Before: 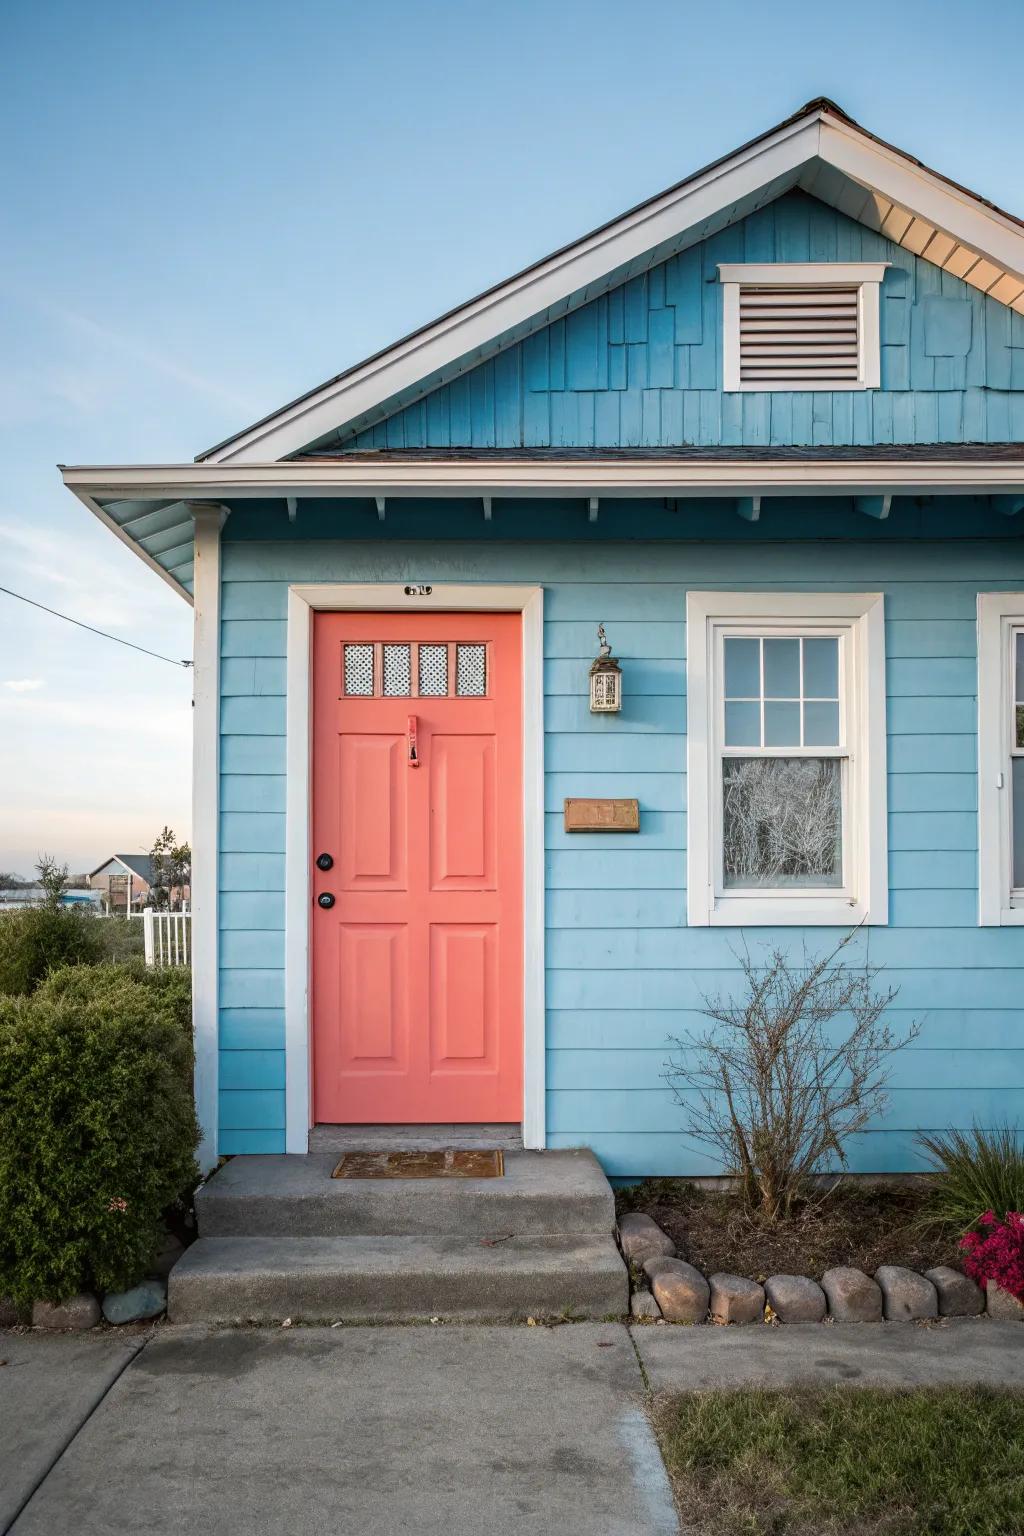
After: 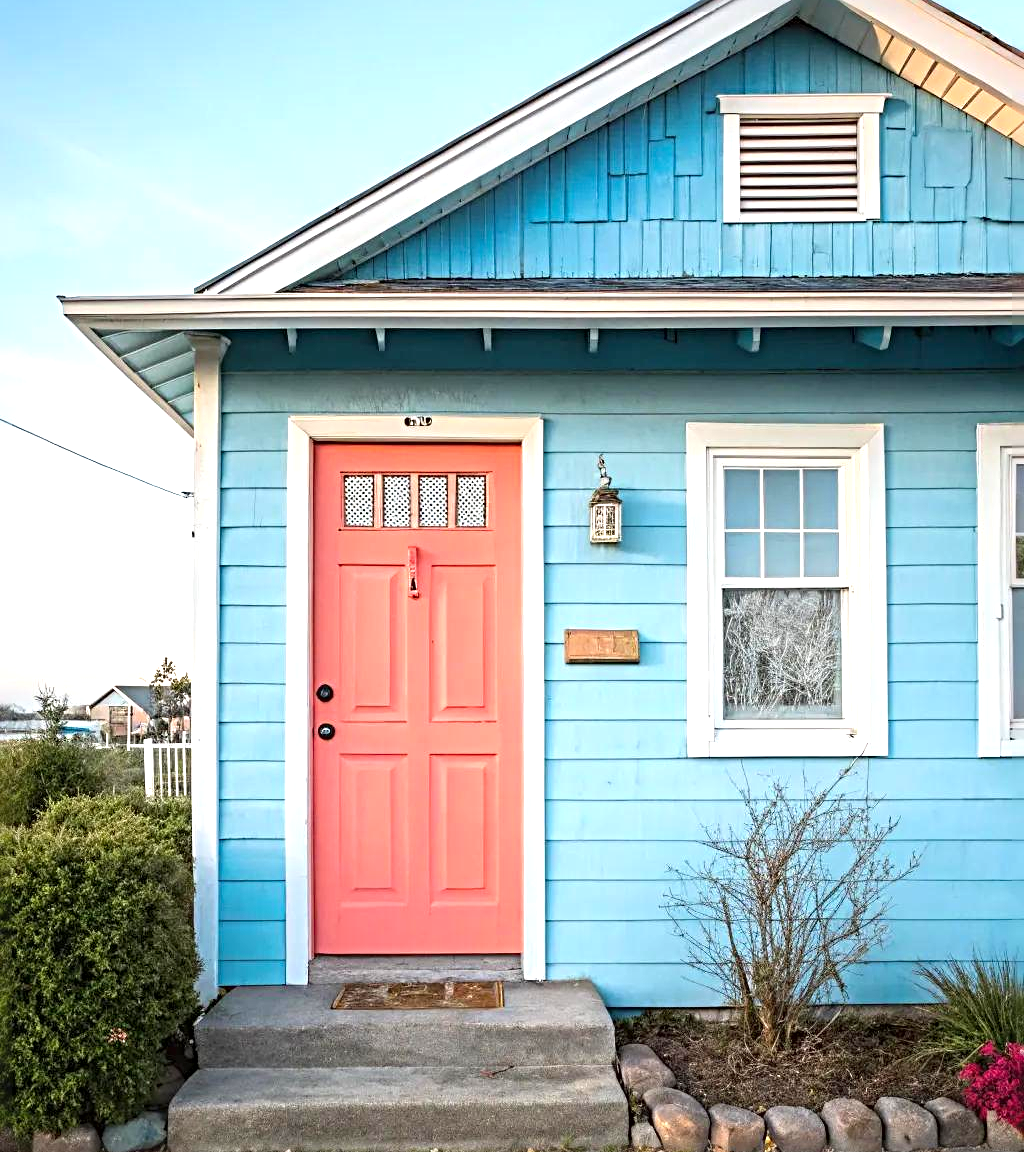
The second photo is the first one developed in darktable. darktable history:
crop: top 11.038%, bottom 13.962%
exposure: black level correction 0, exposure 0.7 EV, compensate exposure bias true, compensate highlight preservation false
sharpen: radius 4.883
tone equalizer: on, module defaults
contrast brightness saturation: contrast 0.03, brightness 0.06, saturation 0.13
